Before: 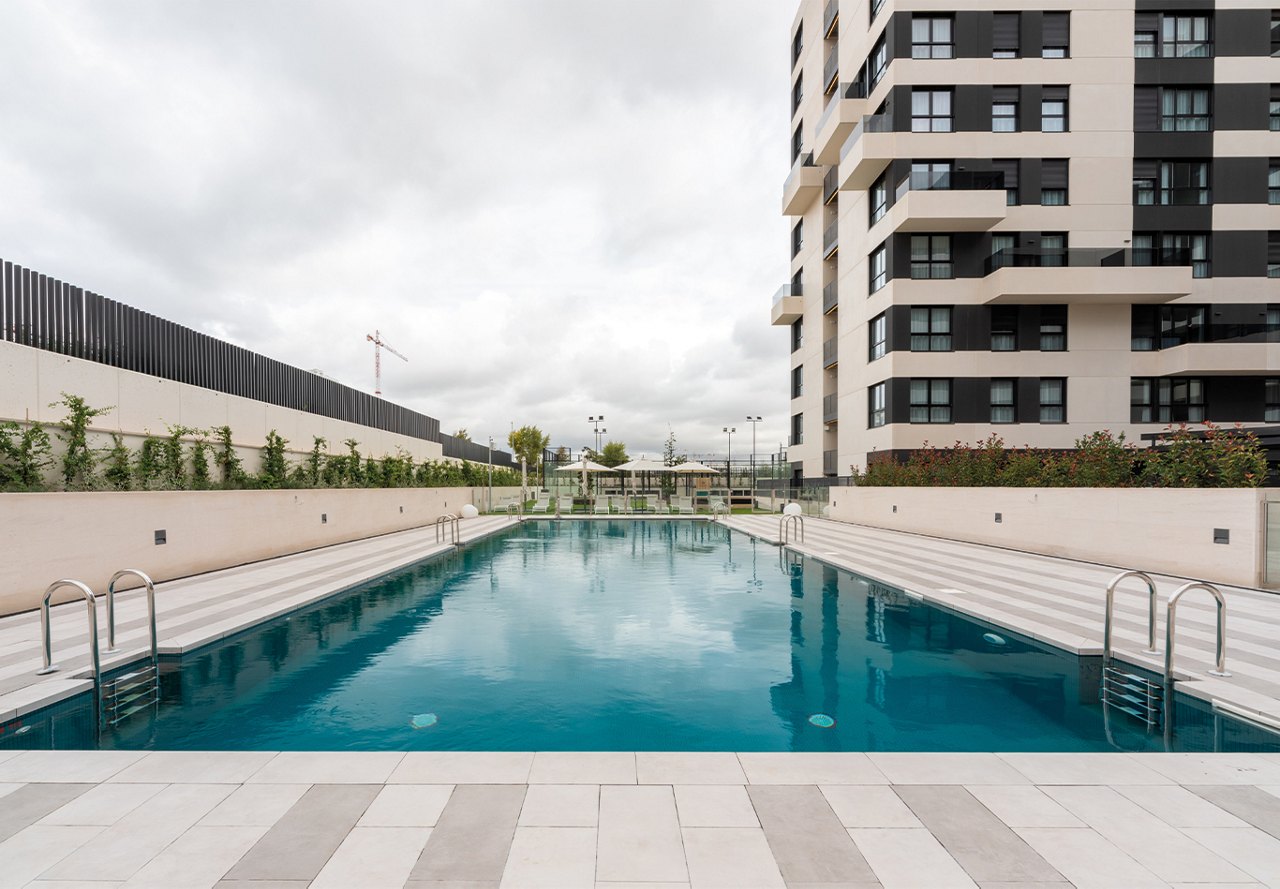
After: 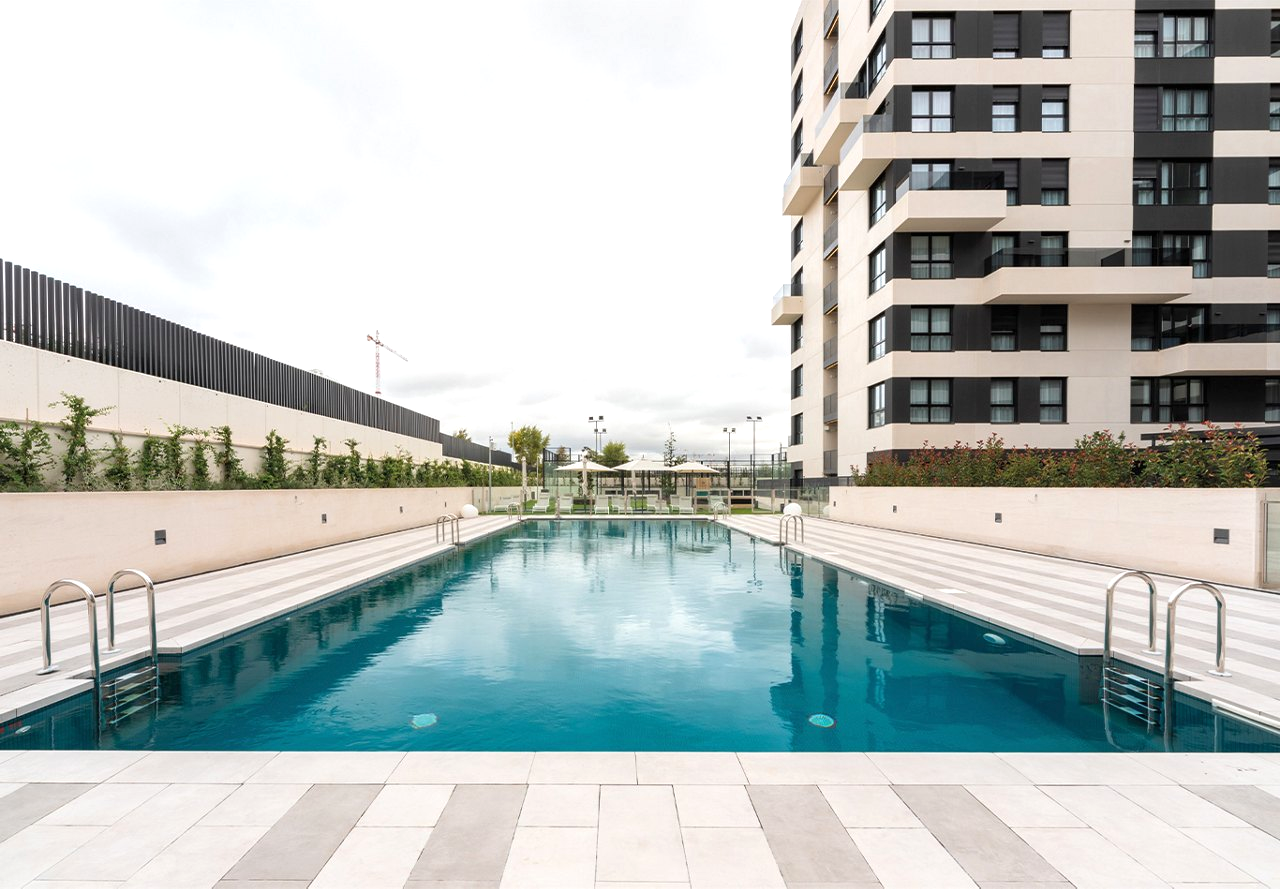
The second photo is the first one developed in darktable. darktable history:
exposure: black level correction 0, exposure 0.397 EV, compensate exposure bias true, compensate highlight preservation false
